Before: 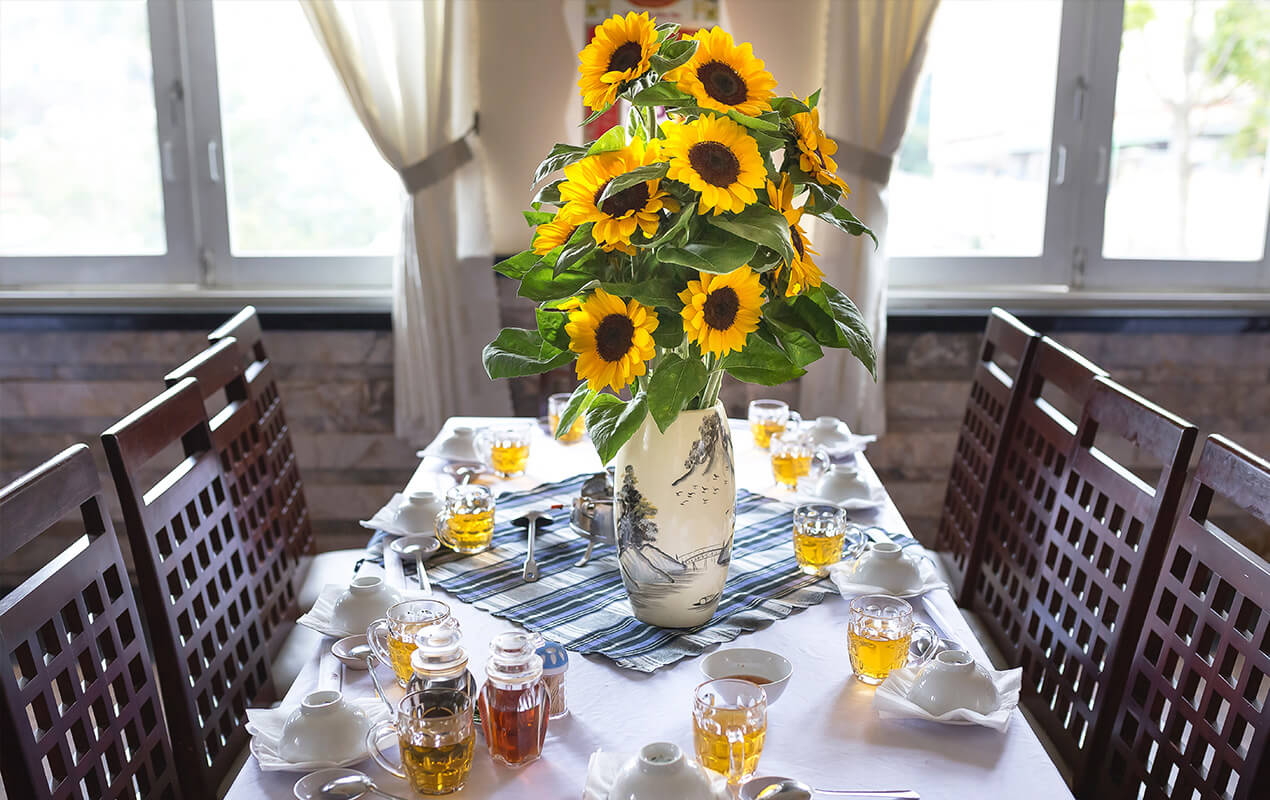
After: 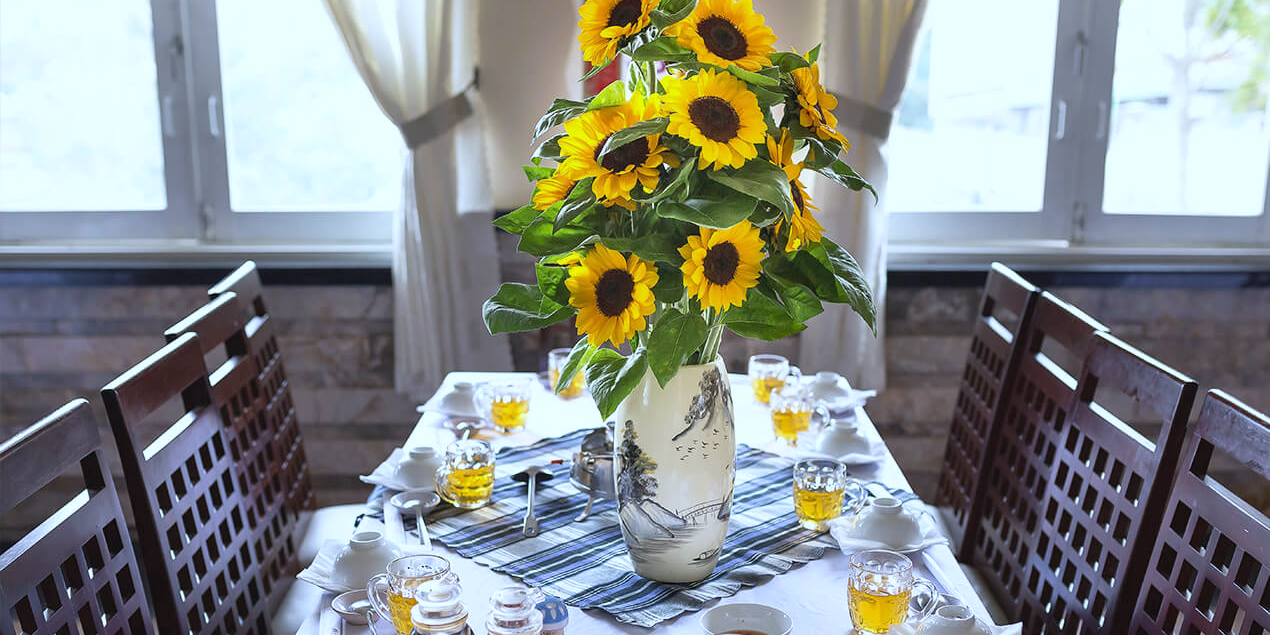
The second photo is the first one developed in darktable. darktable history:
white balance: red 0.924, blue 1.095
crop and rotate: top 5.667%, bottom 14.937%
